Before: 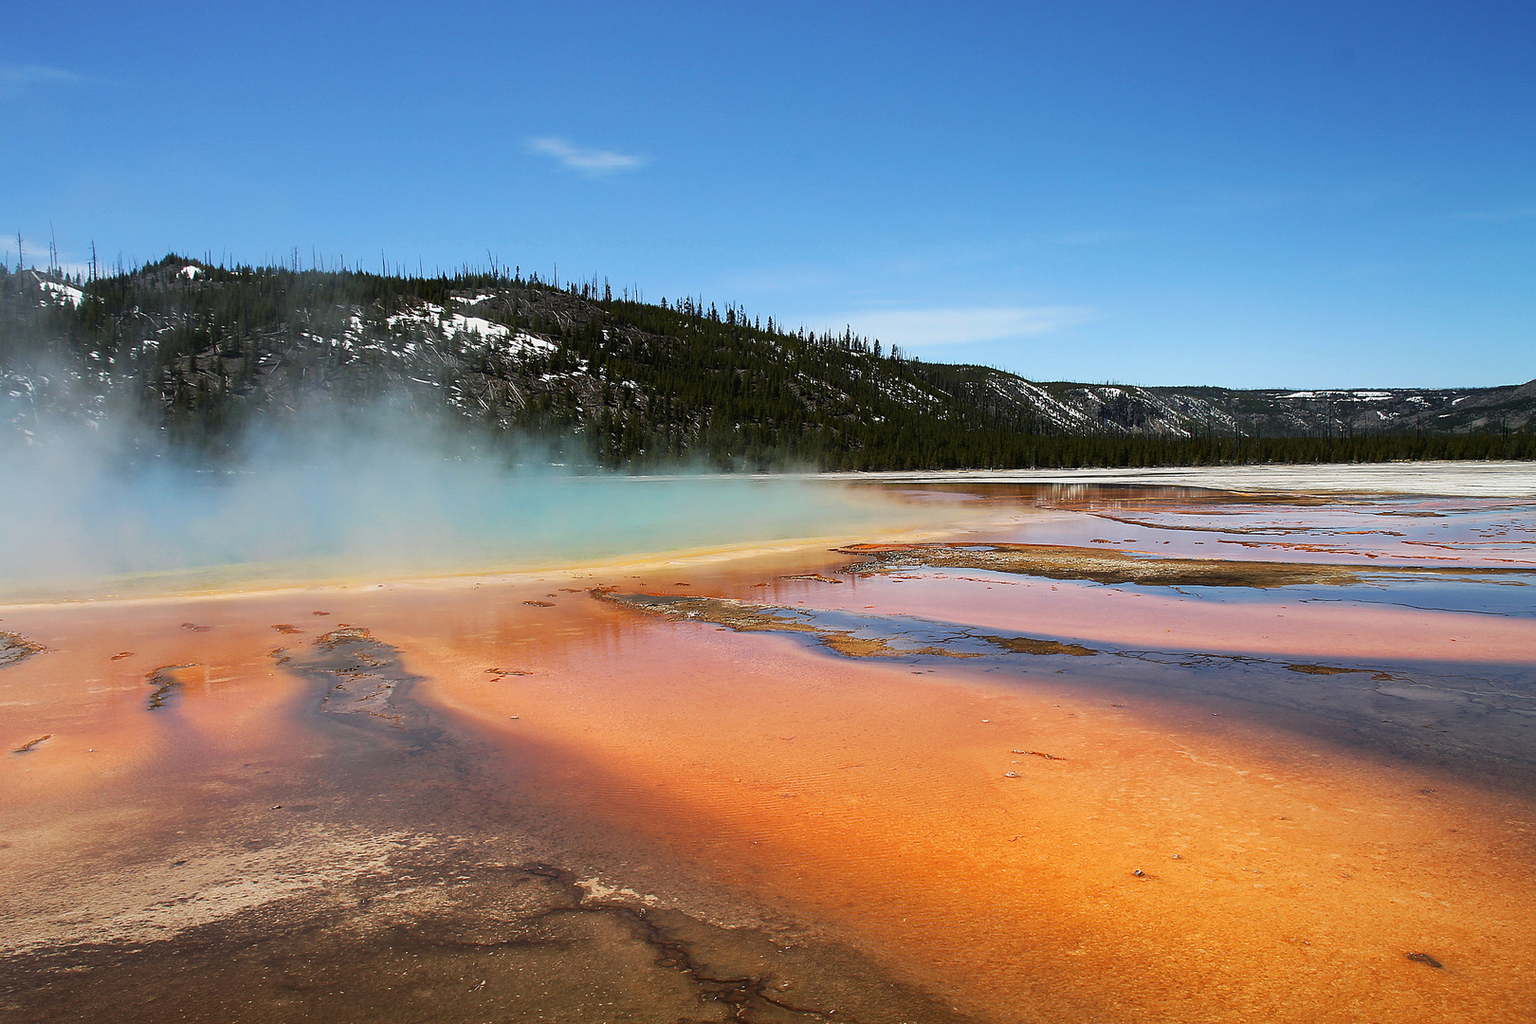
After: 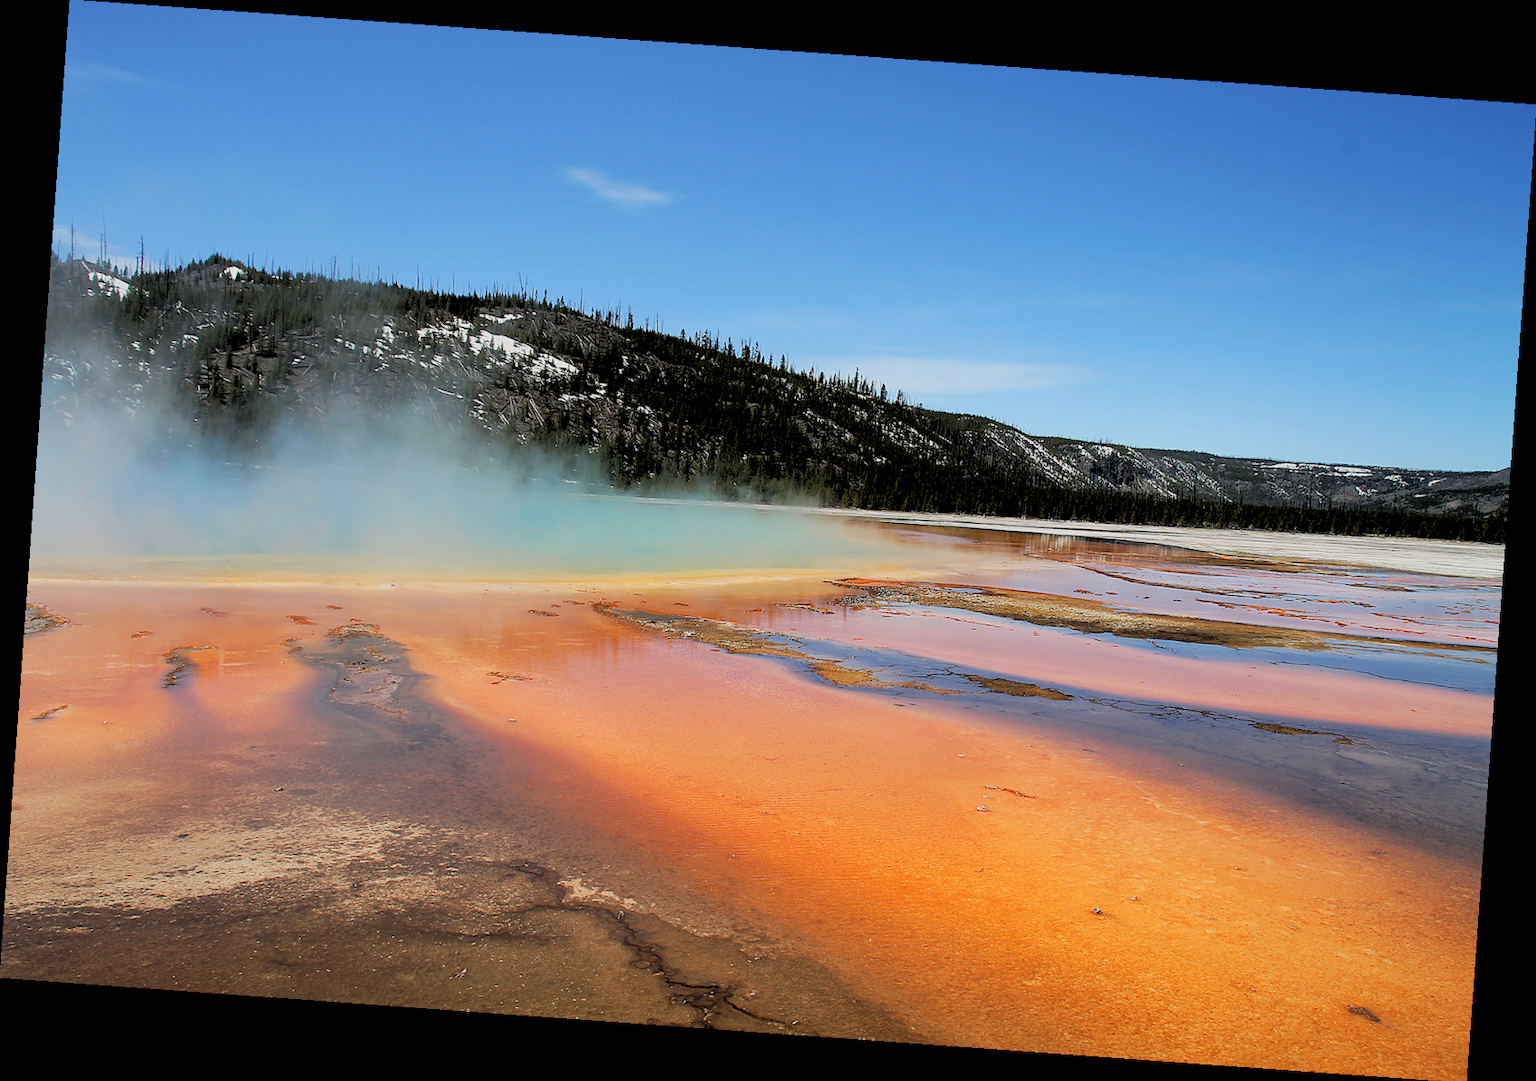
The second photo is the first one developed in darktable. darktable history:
rgb levels: preserve colors sum RGB, levels [[0.038, 0.433, 0.934], [0, 0.5, 1], [0, 0.5, 1]]
rotate and perspective: rotation 4.1°, automatic cropping off
